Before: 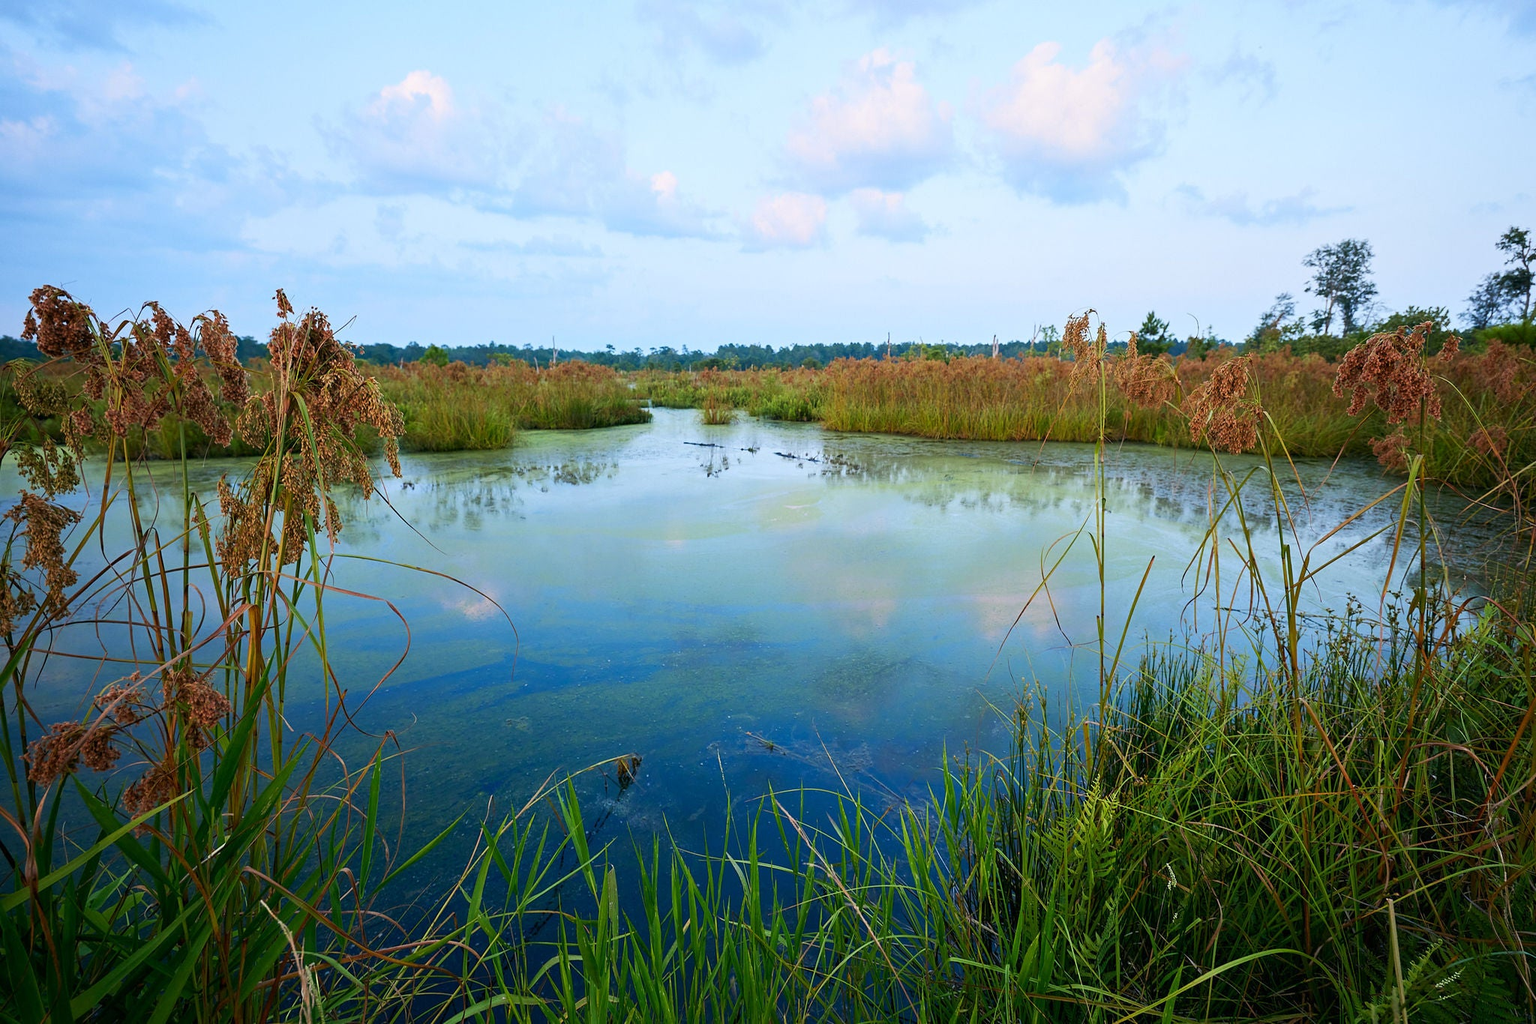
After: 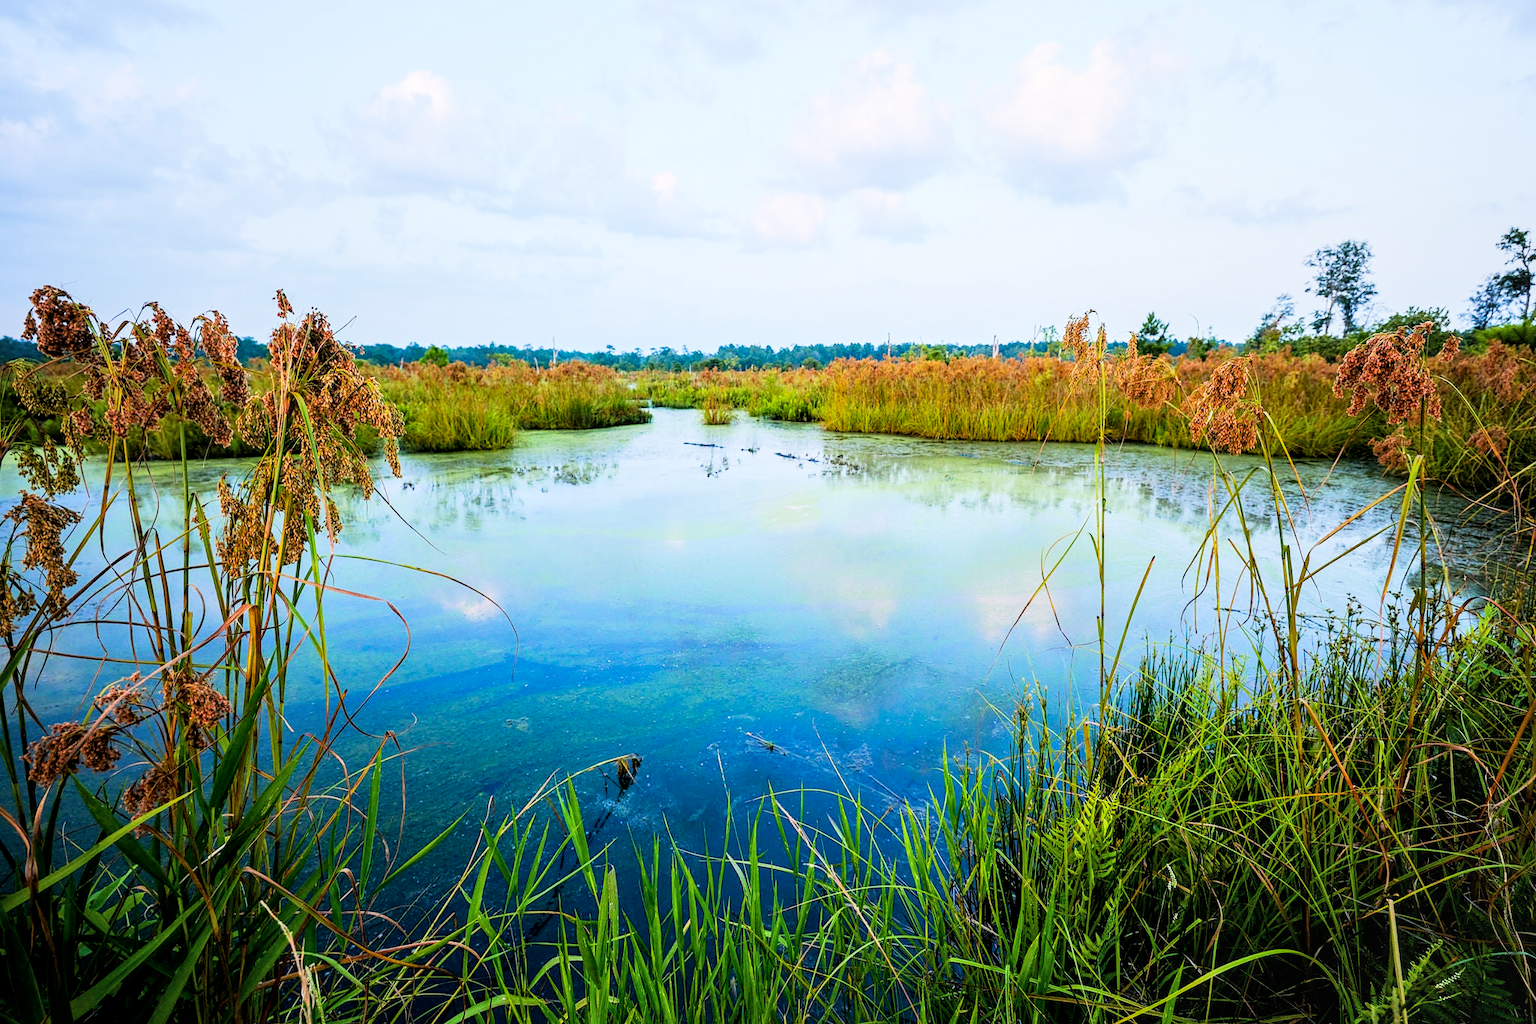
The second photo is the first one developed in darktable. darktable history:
color balance rgb: perceptual saturation grading › global saturation 20%, global vibrance 20%
filmic rgb: black relative exposure -5 EV, hardness 2.88, contrast 1.4, highlights saturation mix -30%
exposure: black level correction 0, exposure 1 EV, compensate highlight preservation false
local contrast: on, module defaults
